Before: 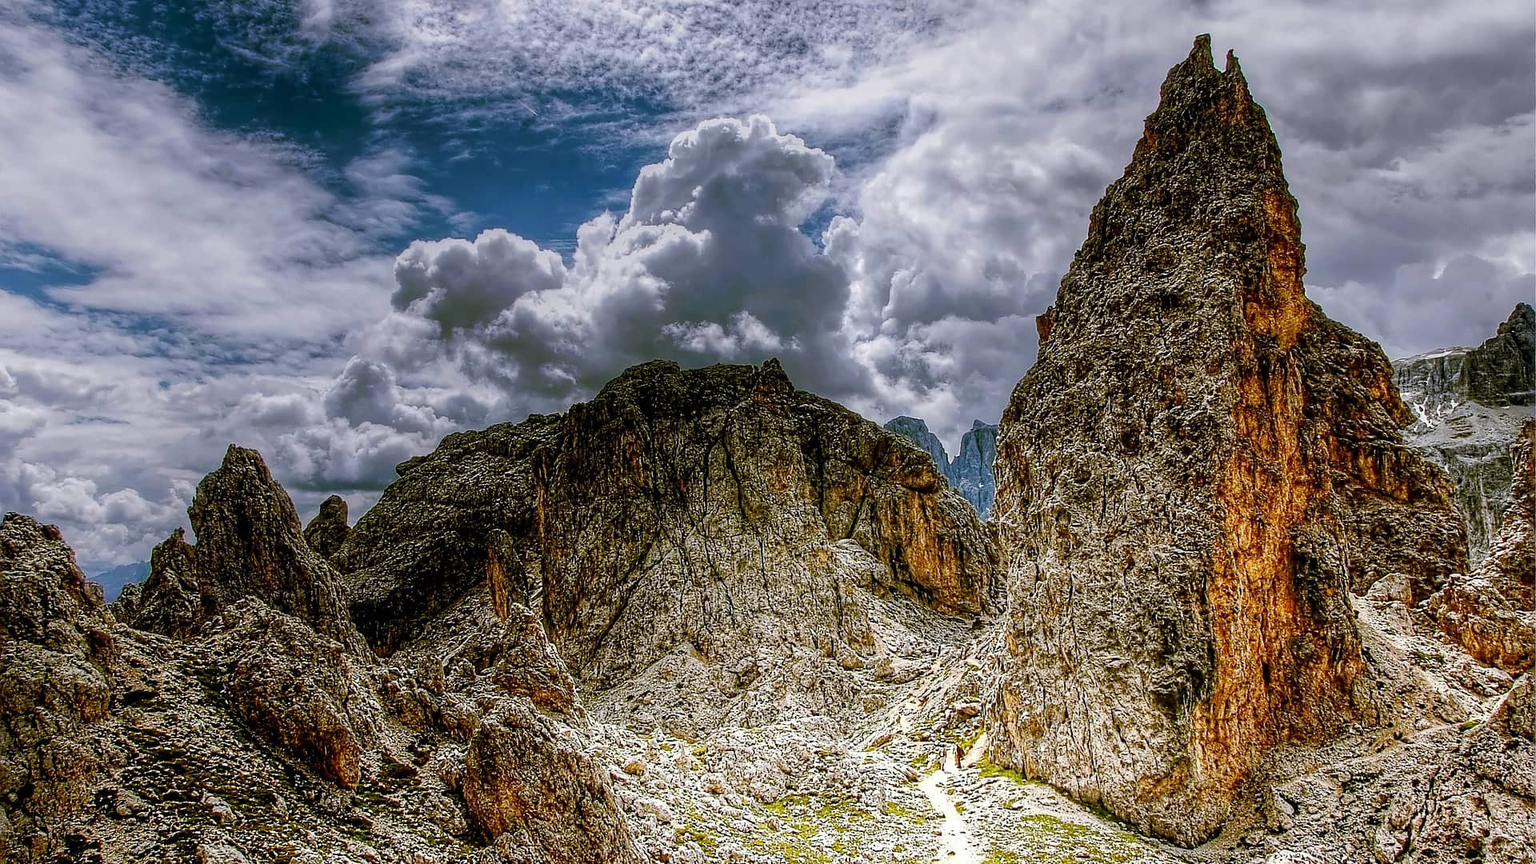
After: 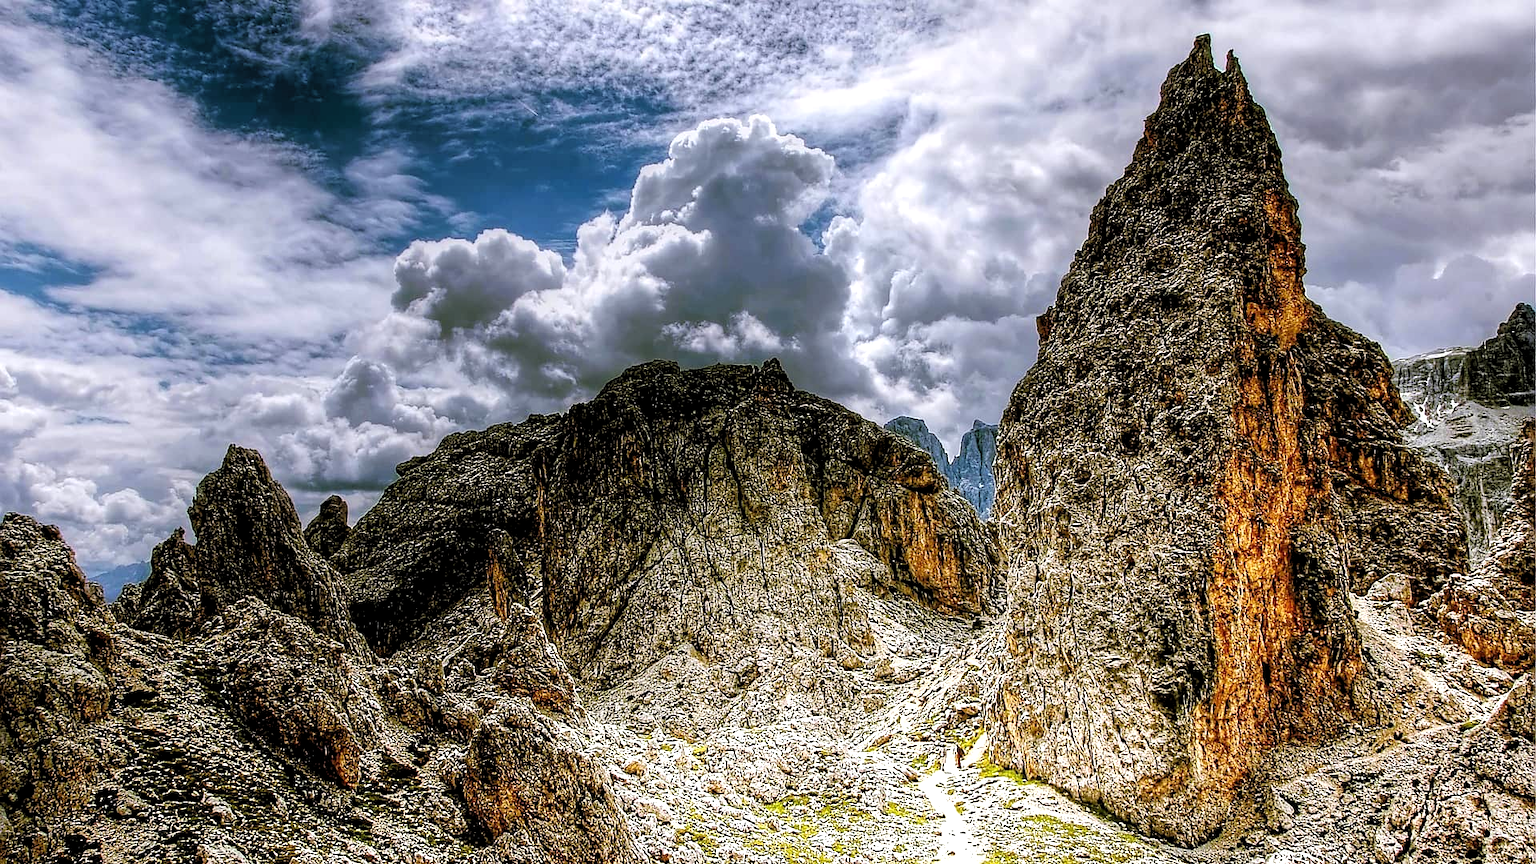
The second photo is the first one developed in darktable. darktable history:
tone equalizer: -8 EV -0.384 EV, -7 EV -0.423 EV, -6 EV -0.346 EV, -5 EV -0.202 EV, -3 EV 0.2 EV, -2 EV 0.31 EV, -1 EV 0.381 EV, +0 EV 0.425 EV
levels: levels [0.073, 0.497, 0.972]
